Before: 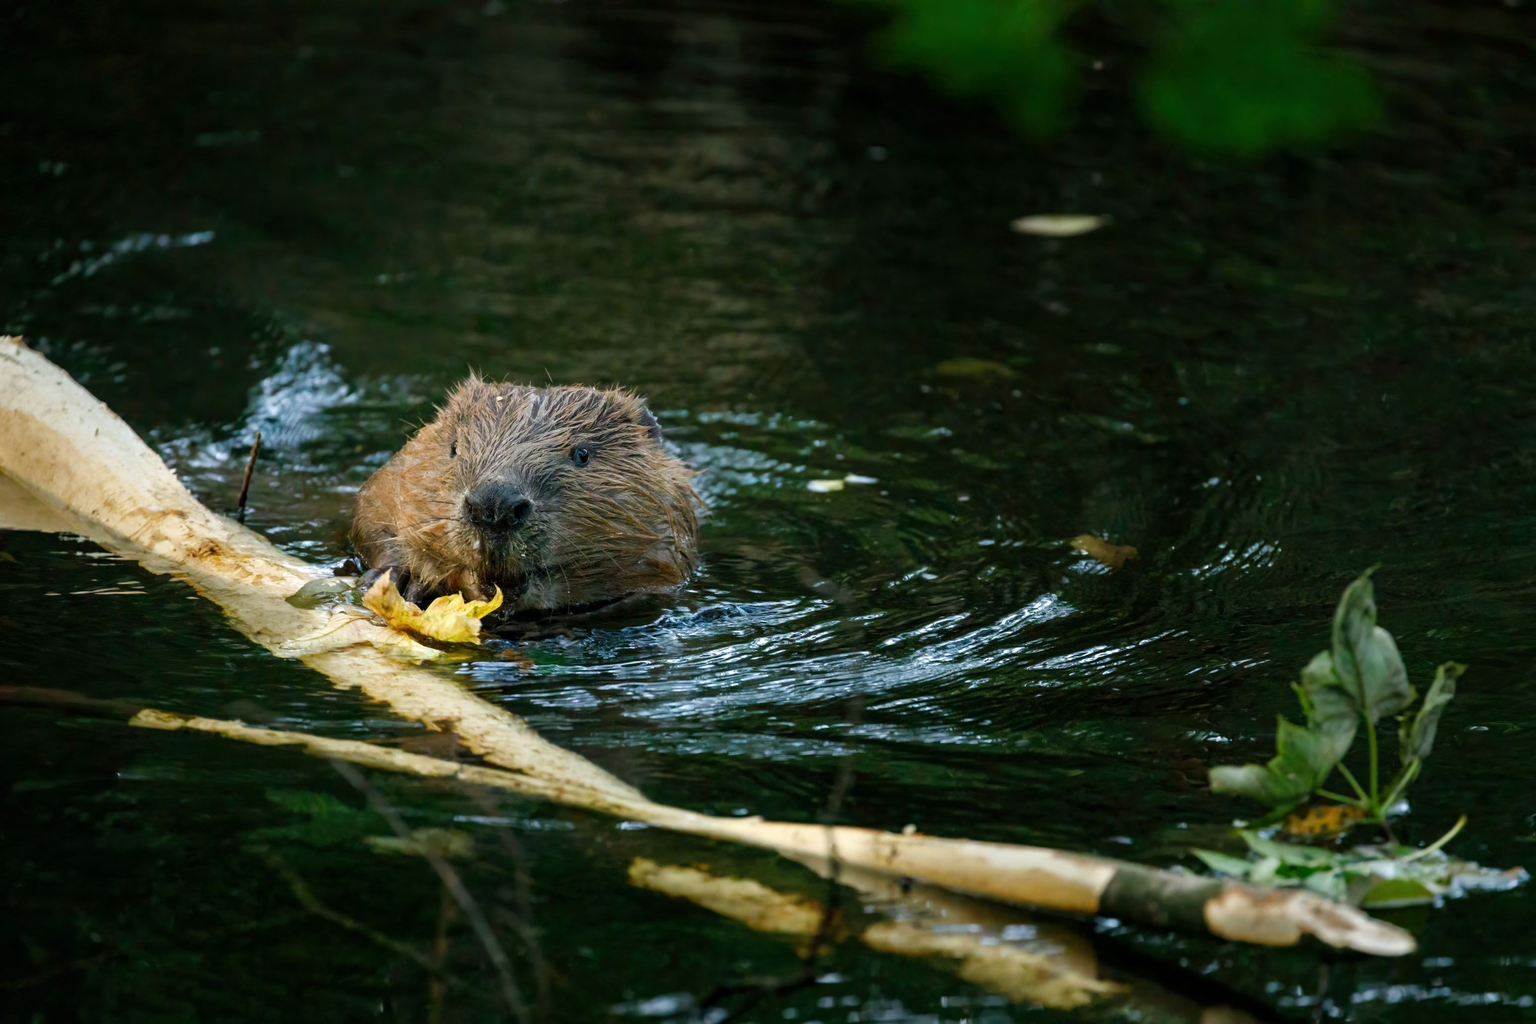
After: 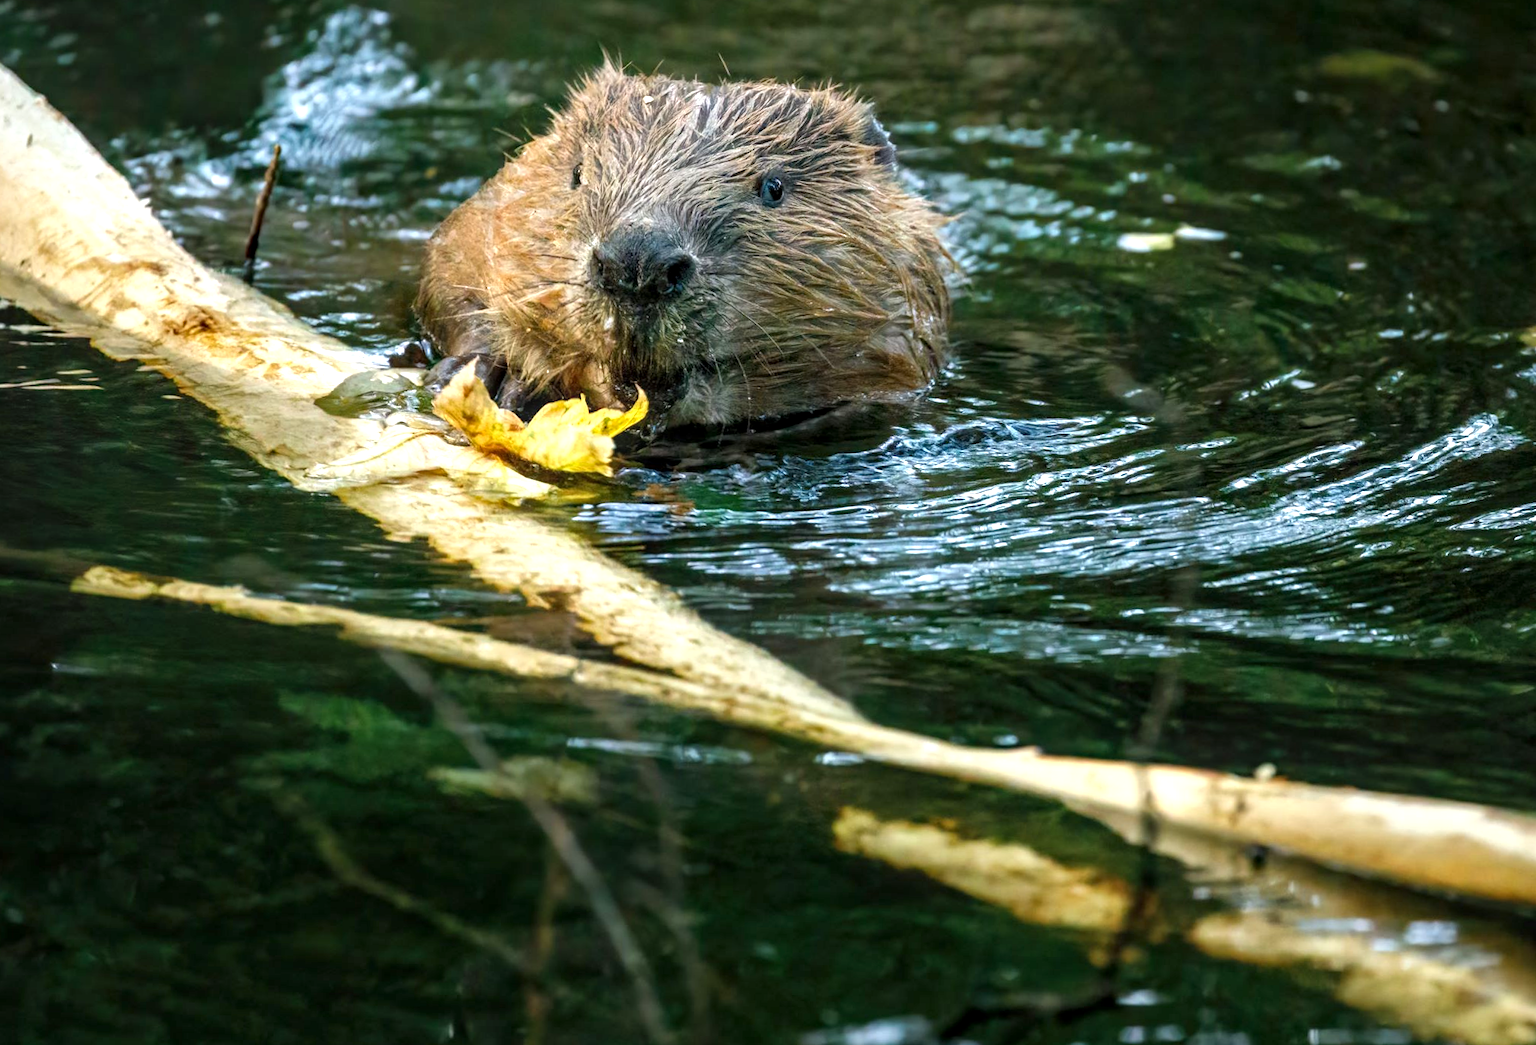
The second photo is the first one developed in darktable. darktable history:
local contrast: on, module defaults
tone equalizer: edges refinement/feathering 500, mask exposure compensation -1.57 EV, preserve details no
exposure: exposure 0.715 EV, compensate highlight preservation false
crop and rotate: angle -1.02°, left 3.951%, top 31.676%, right 29.095%
